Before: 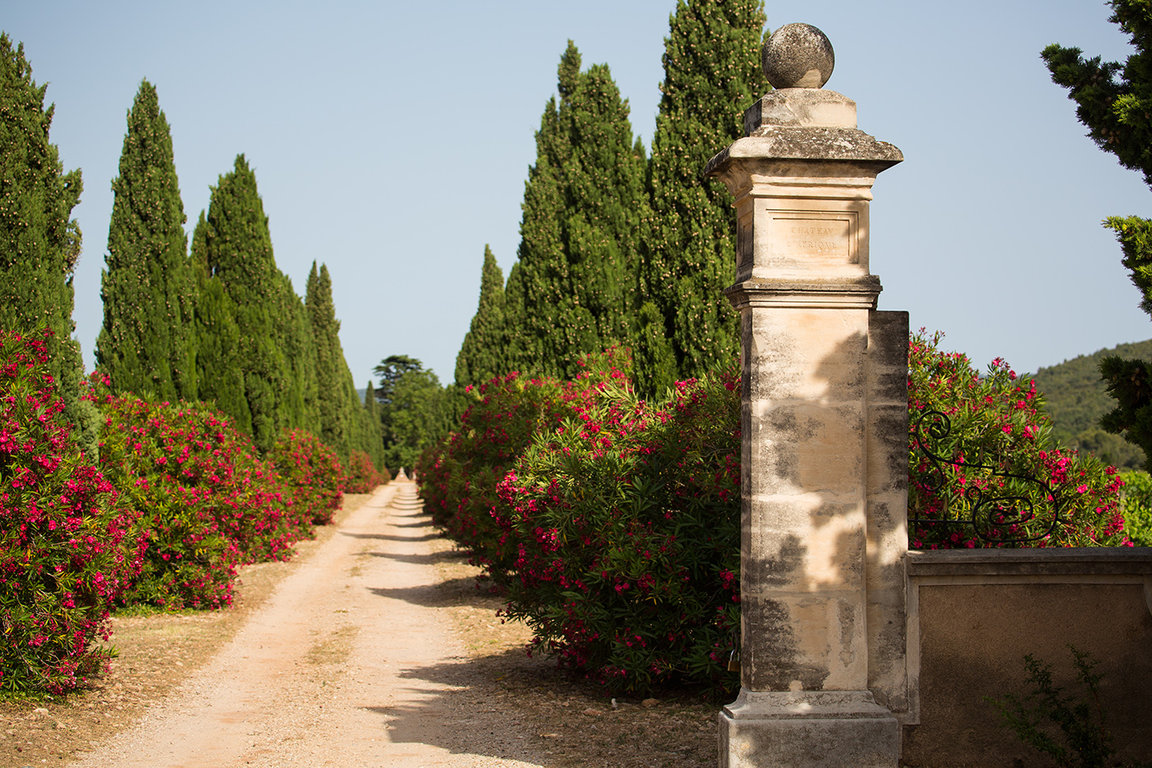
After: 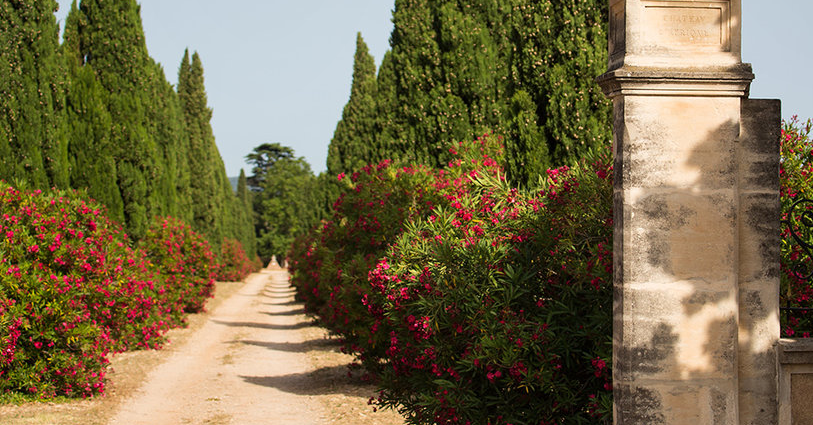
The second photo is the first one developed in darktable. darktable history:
crop: left 11.123%, top 27.61%, right 18.3%, bottom 17.034%
shadows and highlights: shadows 32, highlights -32, soften with gaussian
